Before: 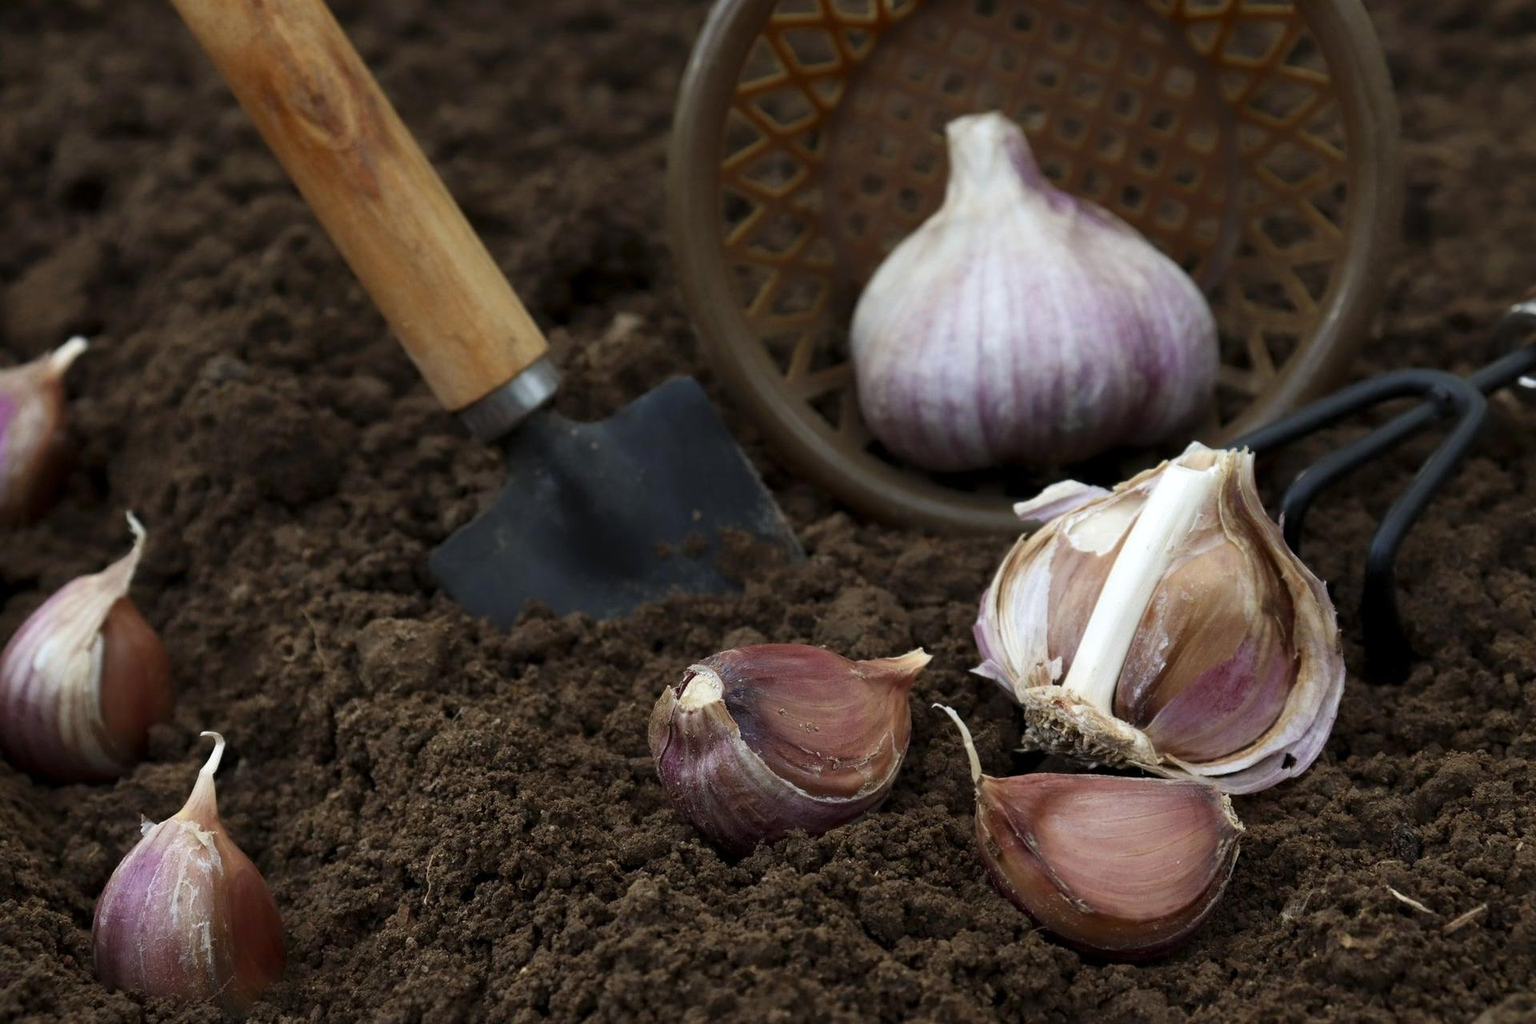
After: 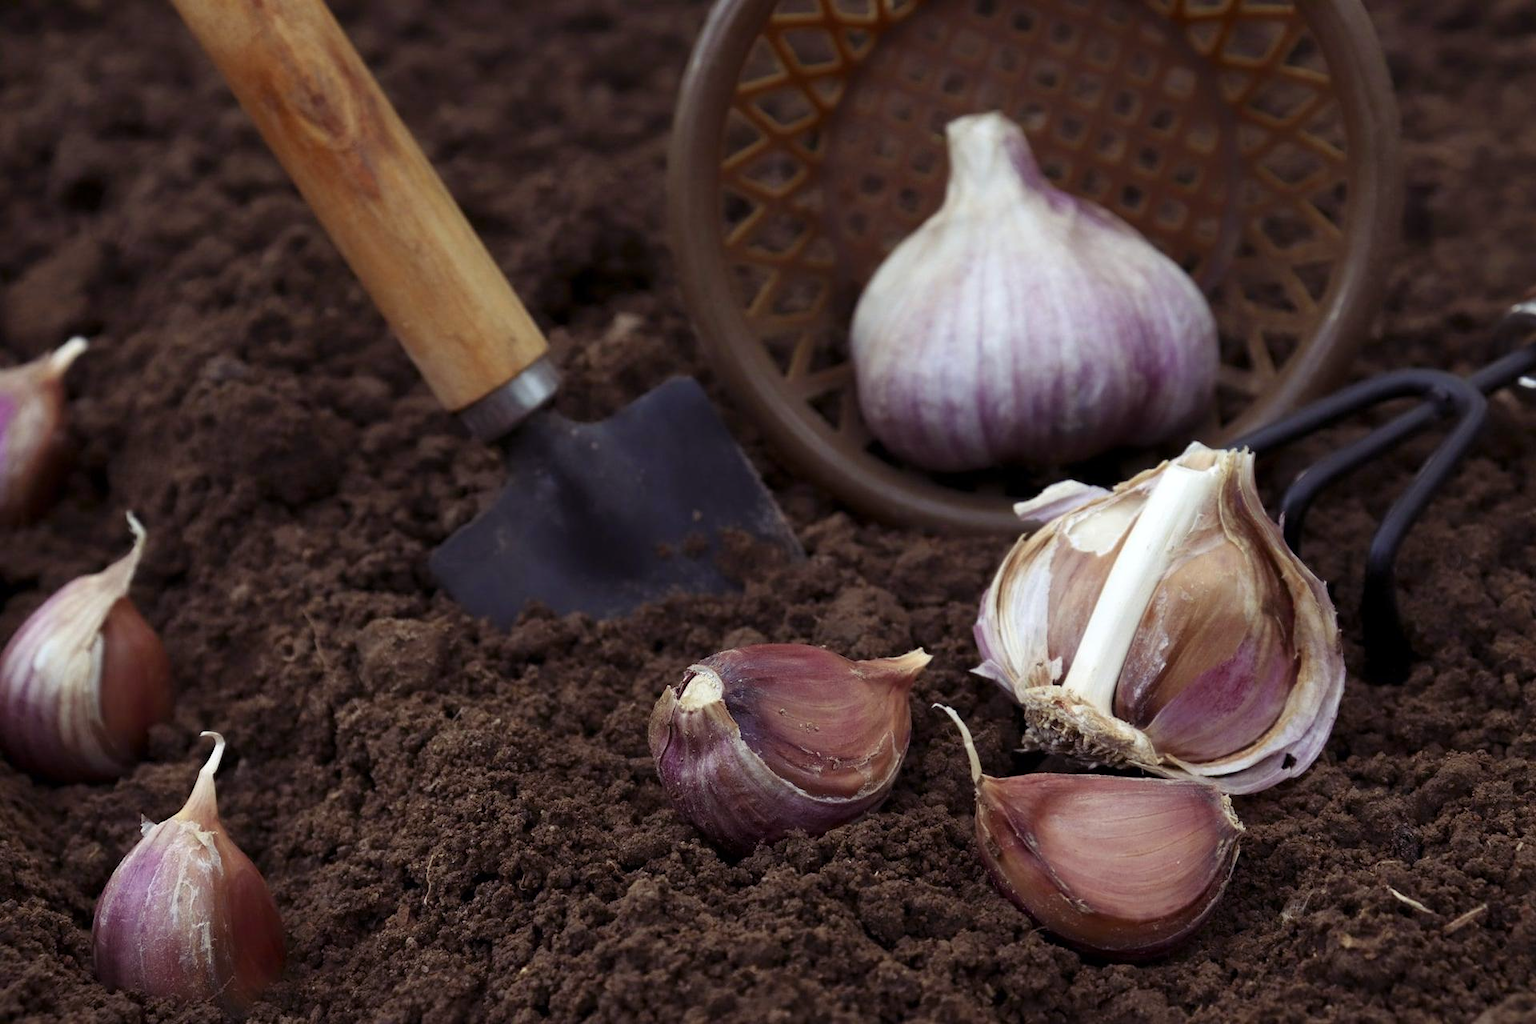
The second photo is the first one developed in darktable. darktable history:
color balance rgb: shadows lift › luminance 0.44%, shadows lift › chroma 6.983%, shadows lift › hue 302.87°, perceptual saturation grading › global saturation 0.389%
